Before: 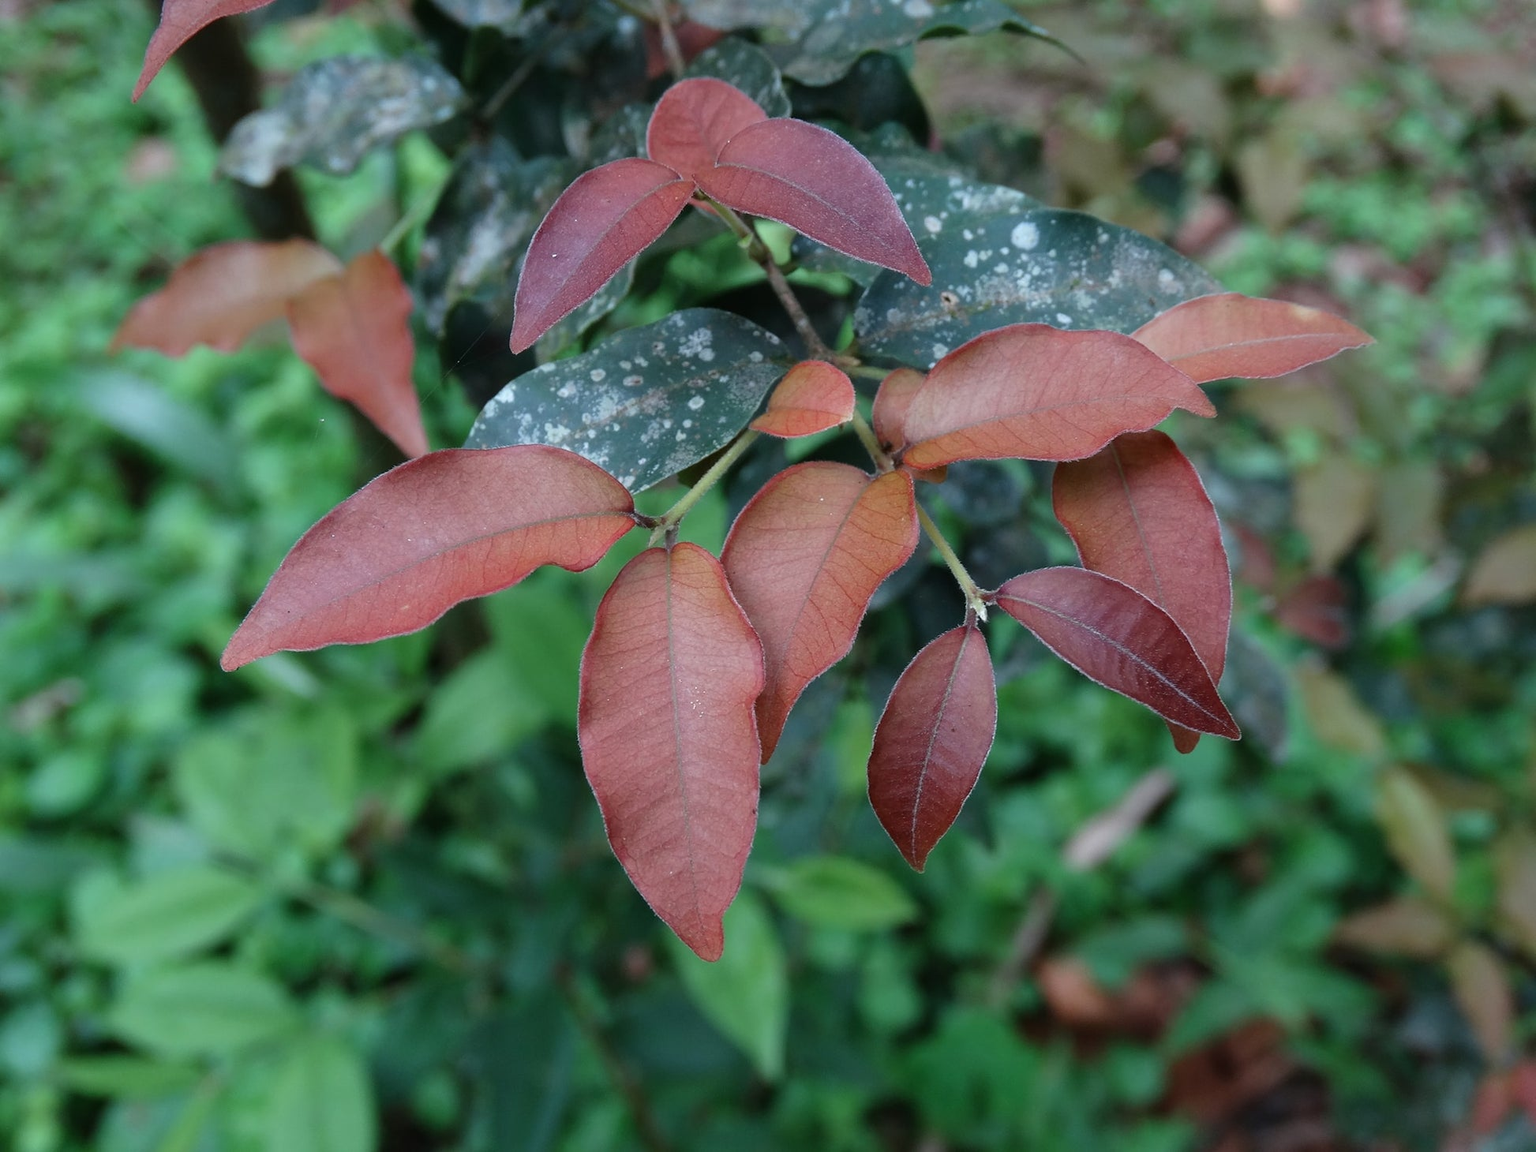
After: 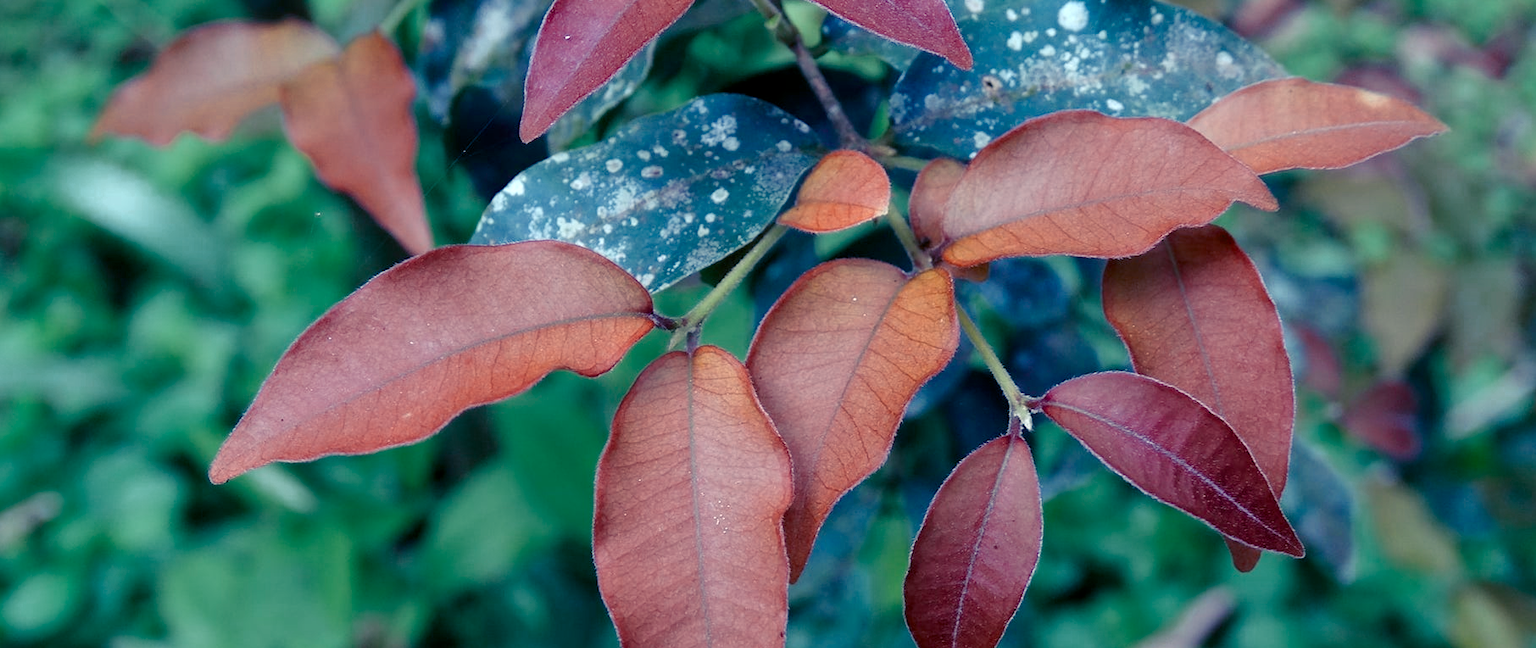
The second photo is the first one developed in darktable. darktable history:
crop: left 1.744%, top 19.225%, right 5.069%, bottom 28.357%
color zones: curves: ch0 [(0.018, 0.548) (0.197, 0.654) (0.425, 0.447) (0.605, 0.658) (0.732, 0.579)]; ch1 [(0.105, 0.531) (0.224, 0.531) (0.386, 0.39) (0.618, 0.456) (0.732, 0.456) (0.956, 0.421)]; ch2 [(0.039, 0.583) (0.215, 0.465) (0.399, 0.544) (0.465, 0.548) (0.614, 0.447) (0.724, 0.43) (0.882, 0.623) (0.956, 0.632)]
color balance rgb: shadows lift › luminance -28.76%, shadows lift › chroma 15%, shadows lift › hue 270°, power › chroma 1%, power › hue 255°, highlights gain › luminance 7.14%, highlights gain › chroma 2%, highlights gain › hue 90°, global offset › luminance -0.29%, global offset › hue 260°, perceptual saturation grading › global saturation 20%, perceptual saturation grading › highlights -13.92%, perceptual saturation grading › shadows 50%
